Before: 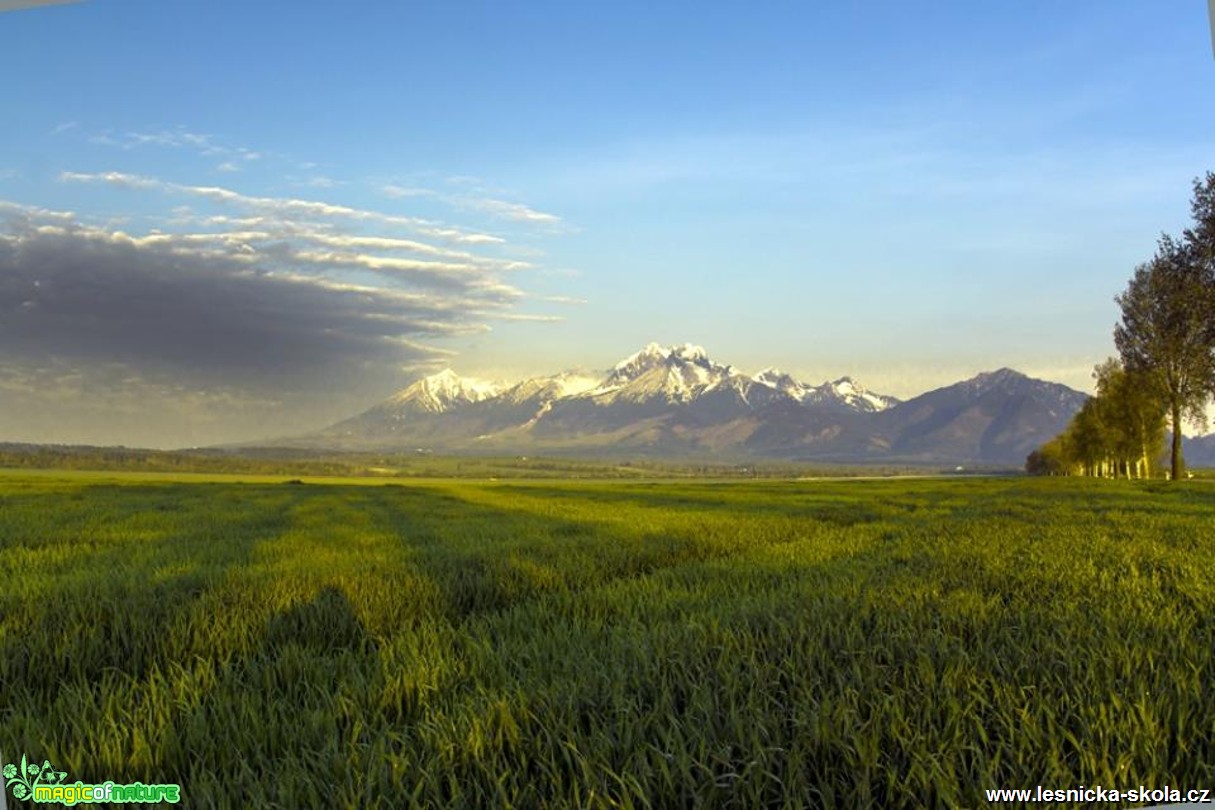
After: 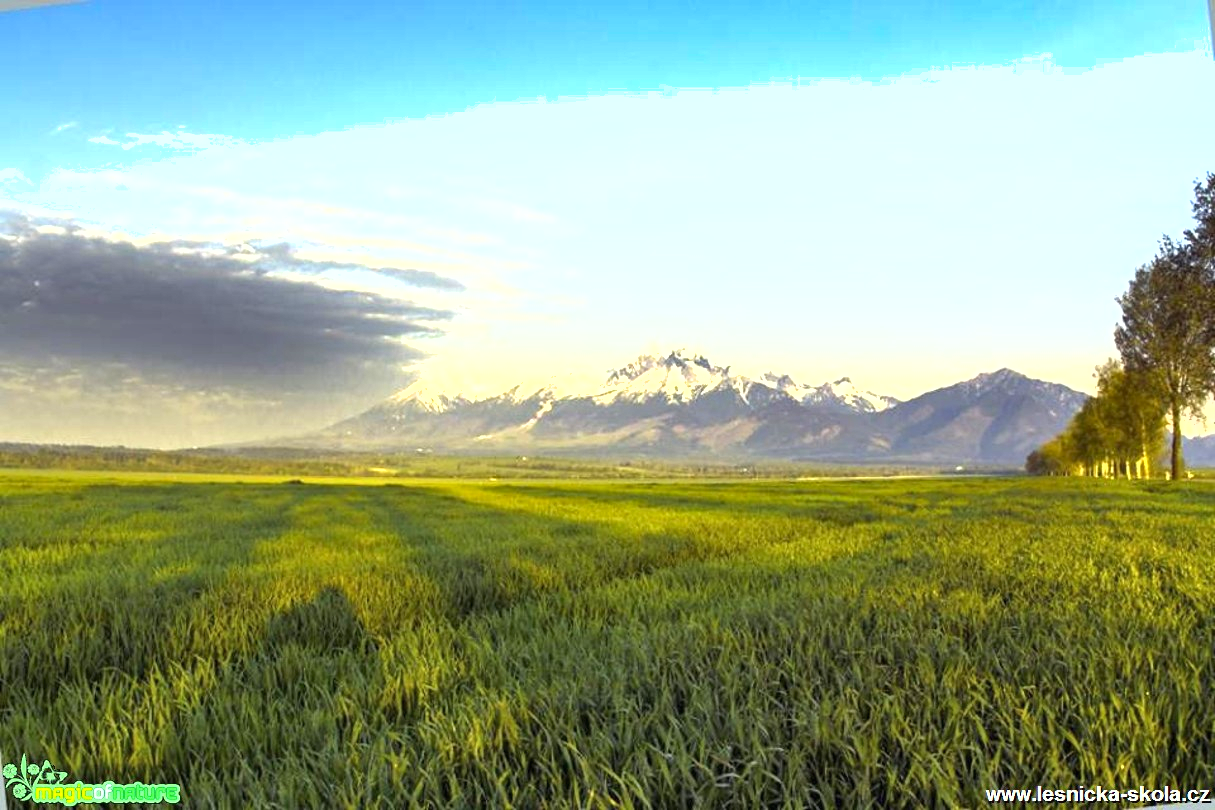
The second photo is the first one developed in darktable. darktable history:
shadows and highlights: low approximation 0.01, soften with gaussian
exposure: black level correction 0, exposure 1.2 EV, compensate exposure bias true, compensate highlight preservation false
